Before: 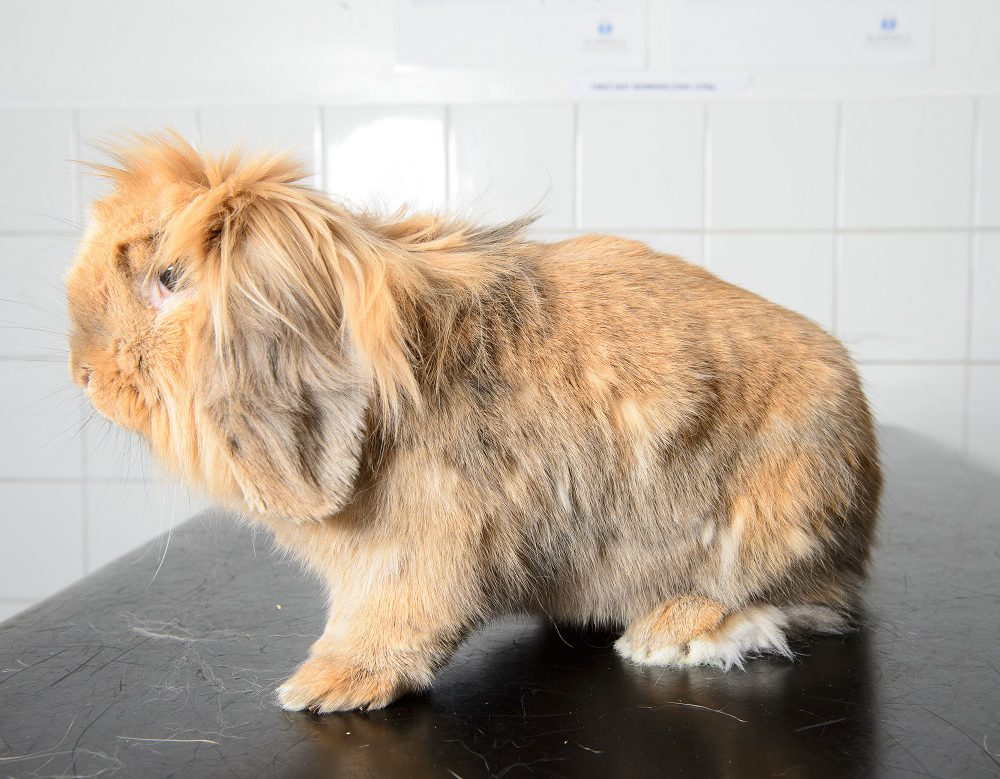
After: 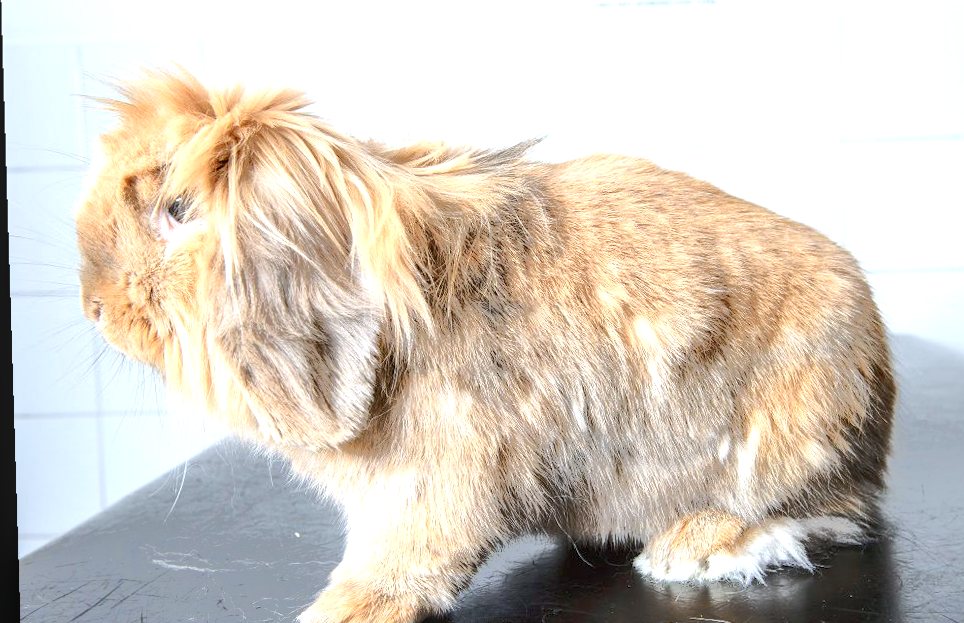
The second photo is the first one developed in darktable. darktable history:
exposure: black level correction 0, exposure 1.1 EV, compensate exposure bias true, compensate highlight preservation false
color balance rgb: on, module defaults
crop and rotate: angle 0.03°, top 11.643%, right 5.651%, bottom 11.189%
white balance: emerald 1
rotate and perspective: rotation -1.75°, automatic cropping off
color calibration: x 0.367, y 0.379, temperature 4395.86 K
tone equalizer: -7 EV -0.63 EV, -6 EV 1 EV, -5 EV -0.45 EV, -4 EV 0.43 EV, -3 EV 0.41 EV, -2 EV 0.15 EV, -1 EV -0.15 EV, +0 EV -0.39 EV, smoothing diameter 25%, edges refinement/feathering 10, preserve details guided filter
local contrast: detail 130%
